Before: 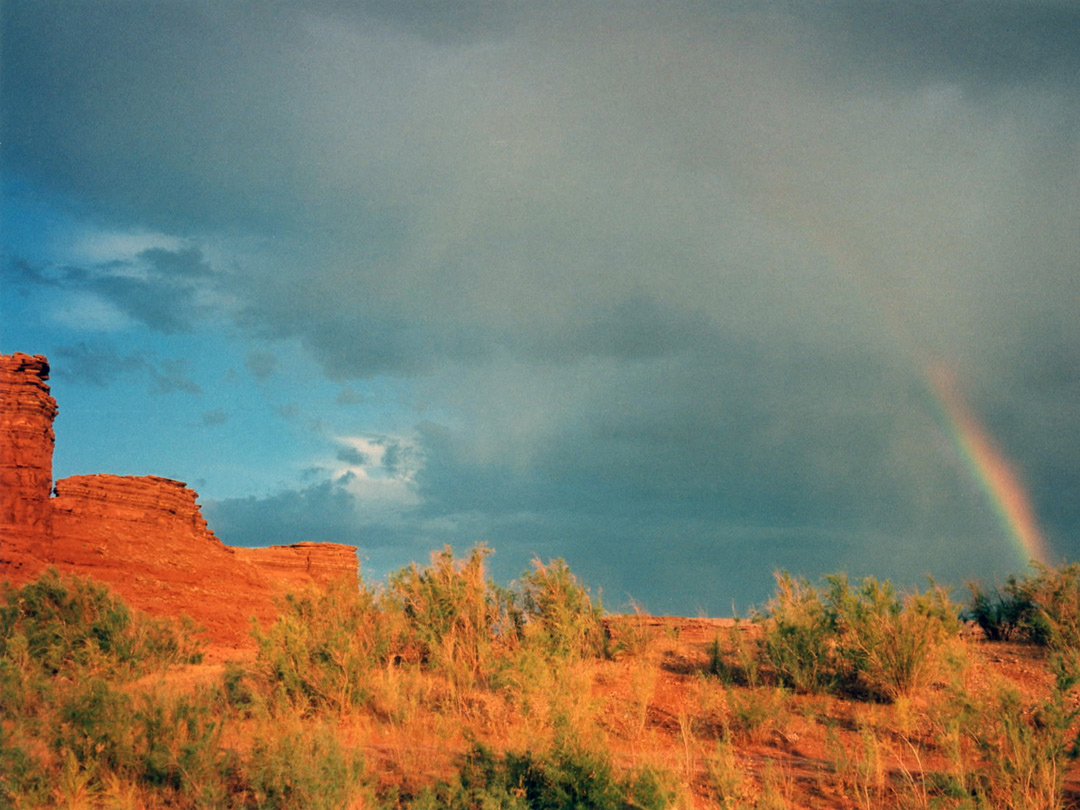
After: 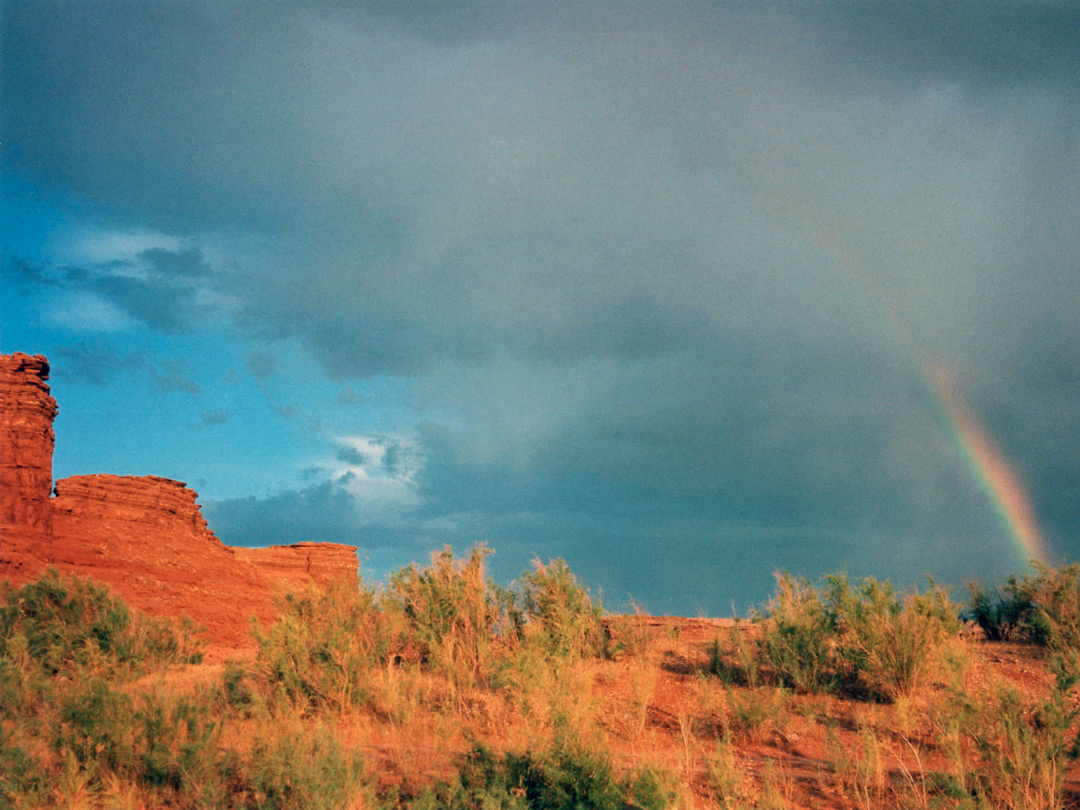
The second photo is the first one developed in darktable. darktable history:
color correction: highlights a* -4.02, highlights b* -11.12
